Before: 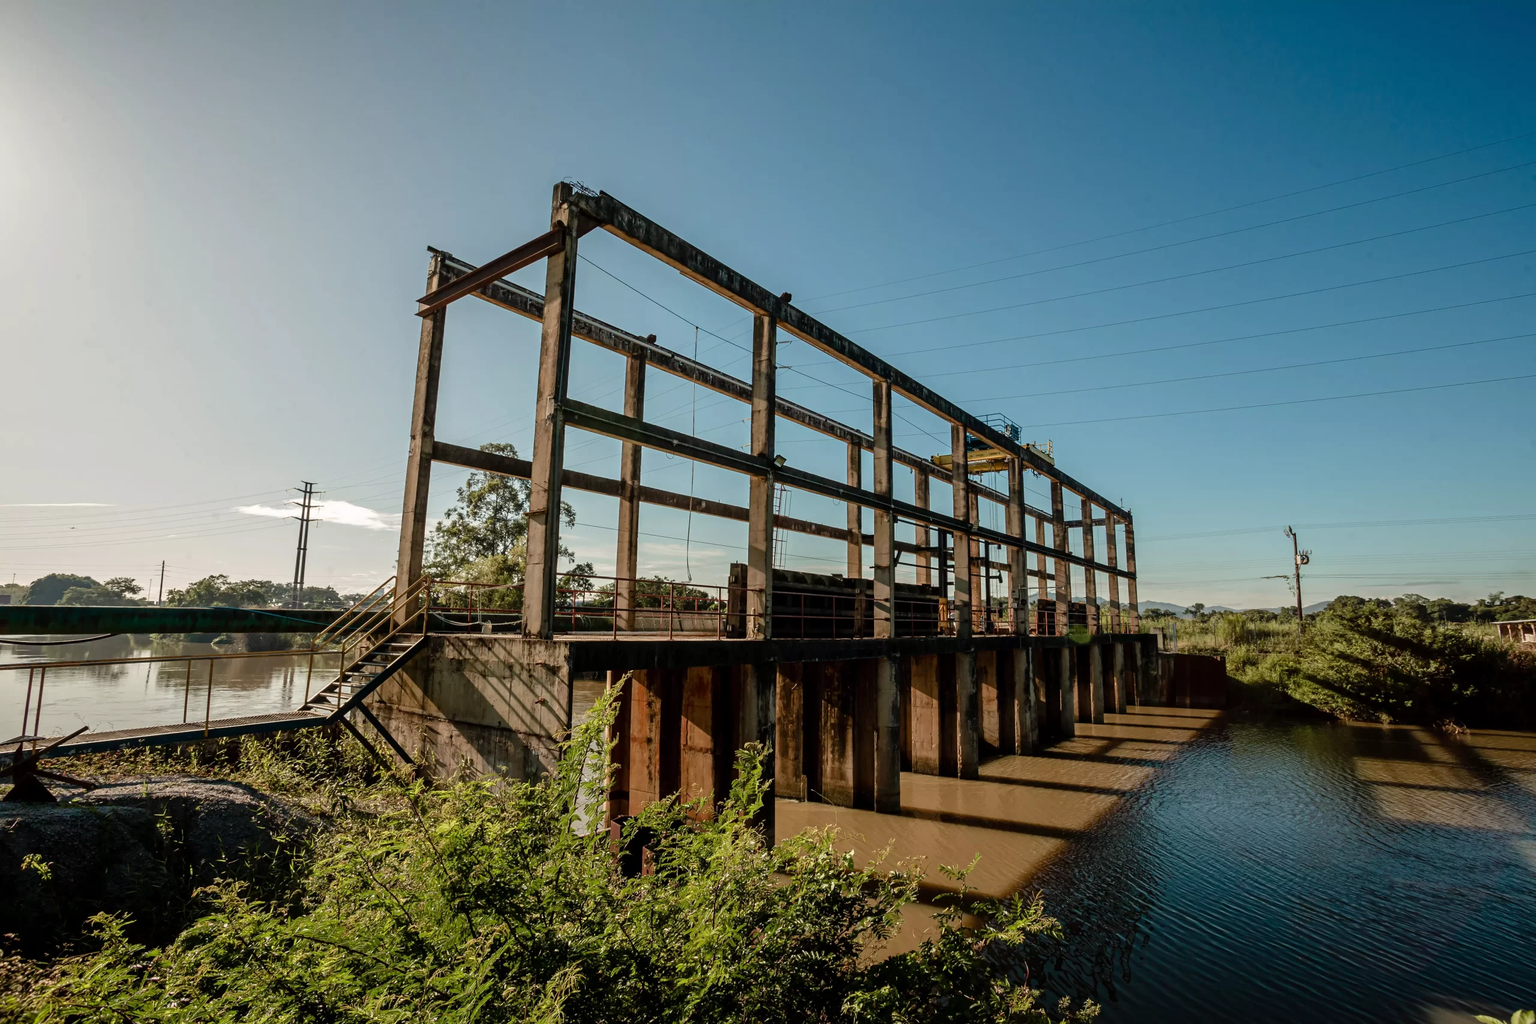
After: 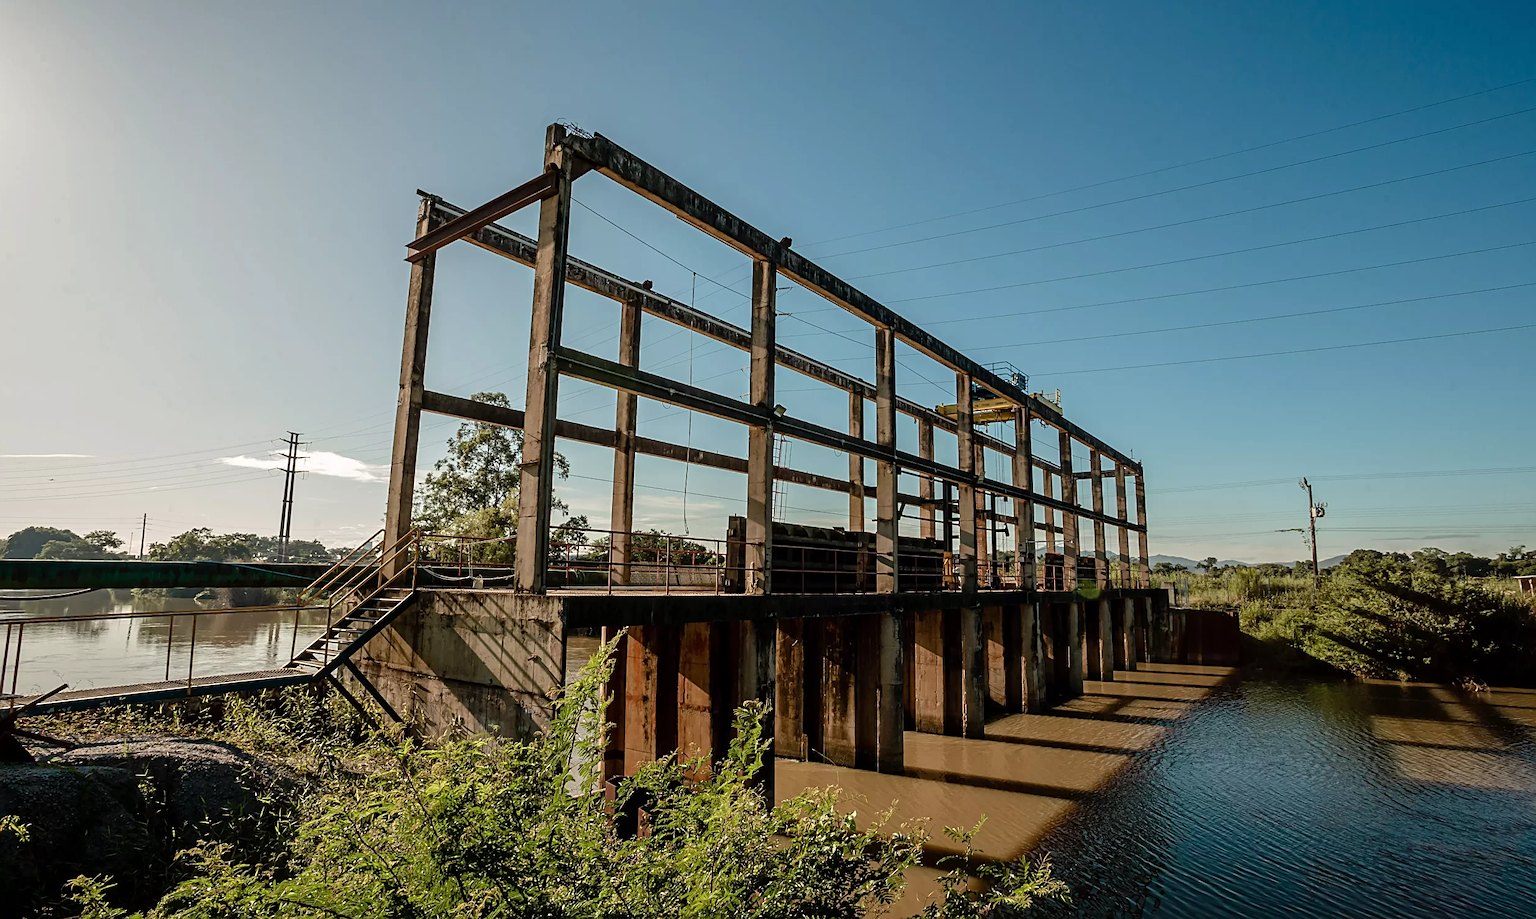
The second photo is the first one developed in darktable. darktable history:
sharpen: on, module defaults
crop: left 1.507%, top 6.147%, right 1.379%, bottom 6.637%
